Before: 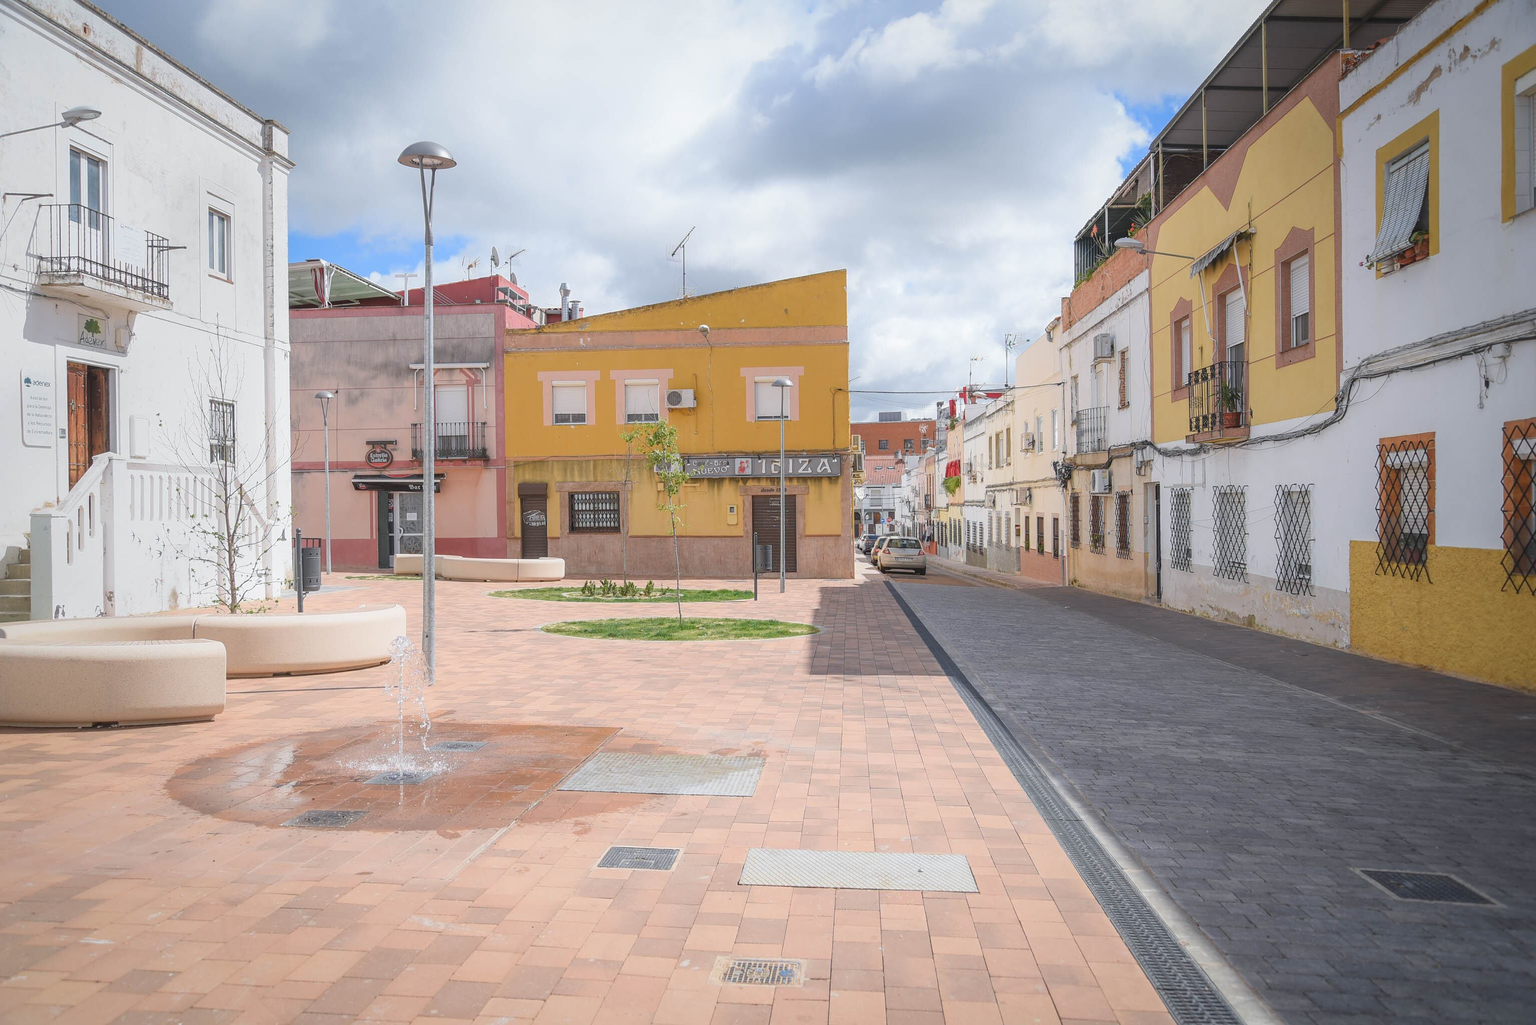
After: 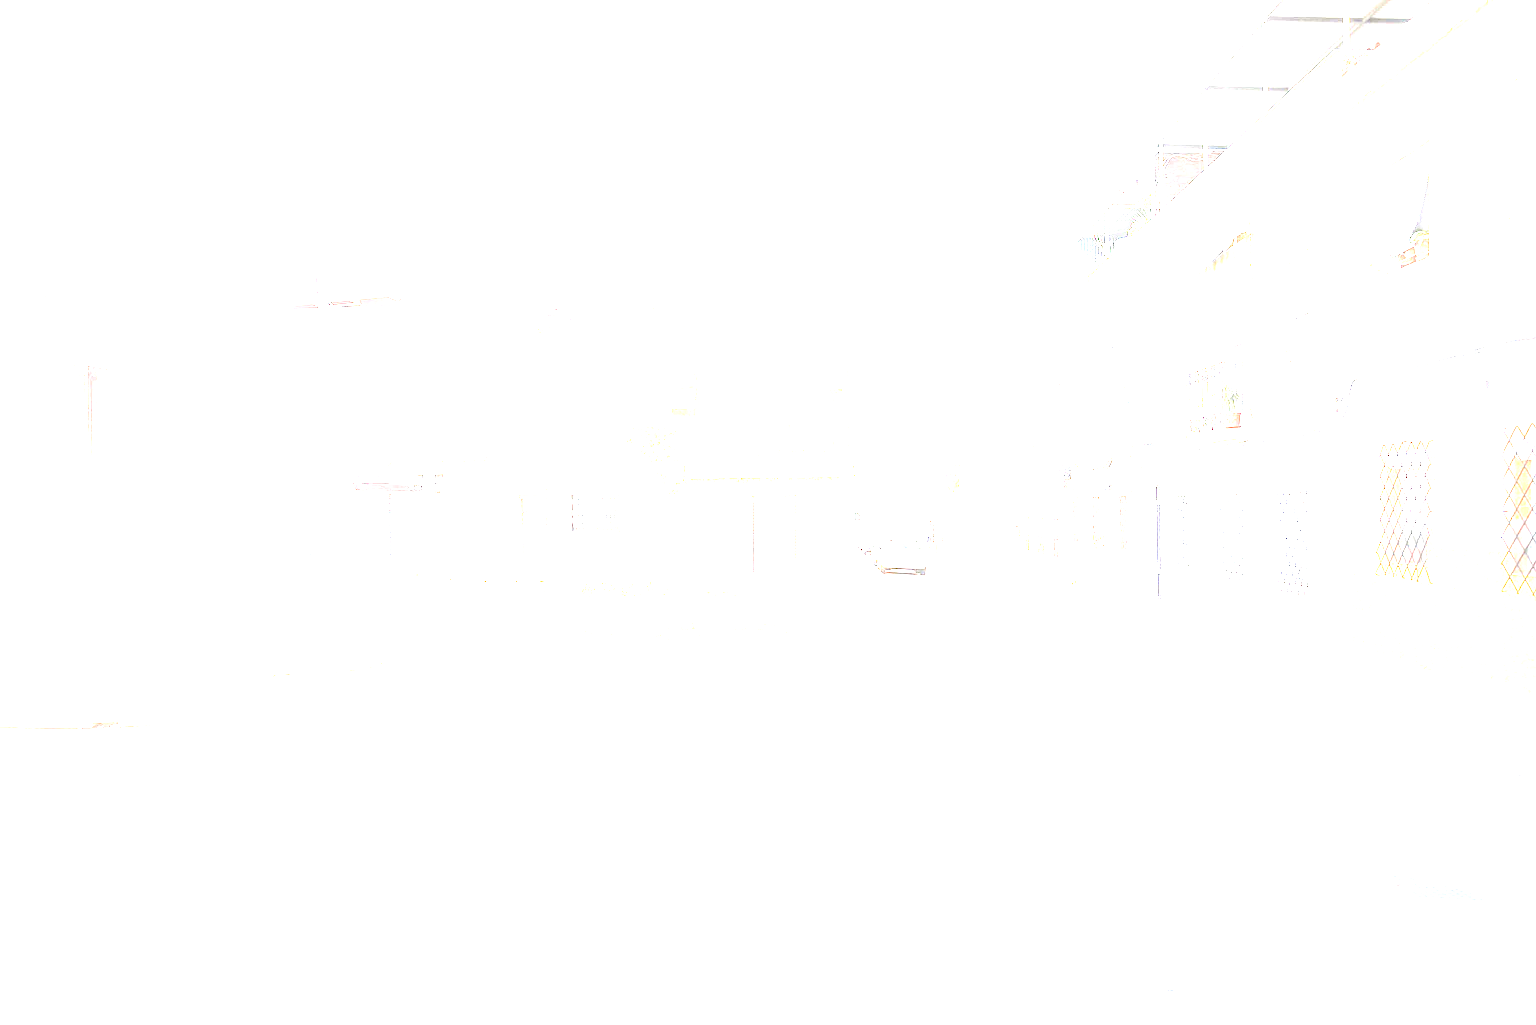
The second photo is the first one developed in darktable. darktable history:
local contrast: on, module defaults
exposure: black level correction 0, exposure 4.061 EV, compensate highlight preservation false
base curve: curves: ch0 [(0, 0) (0.073, 0.04) (0.157, 0.139) (0.492, 0.492) (0.758, 0.758) (1, 1)], preserve colors none
